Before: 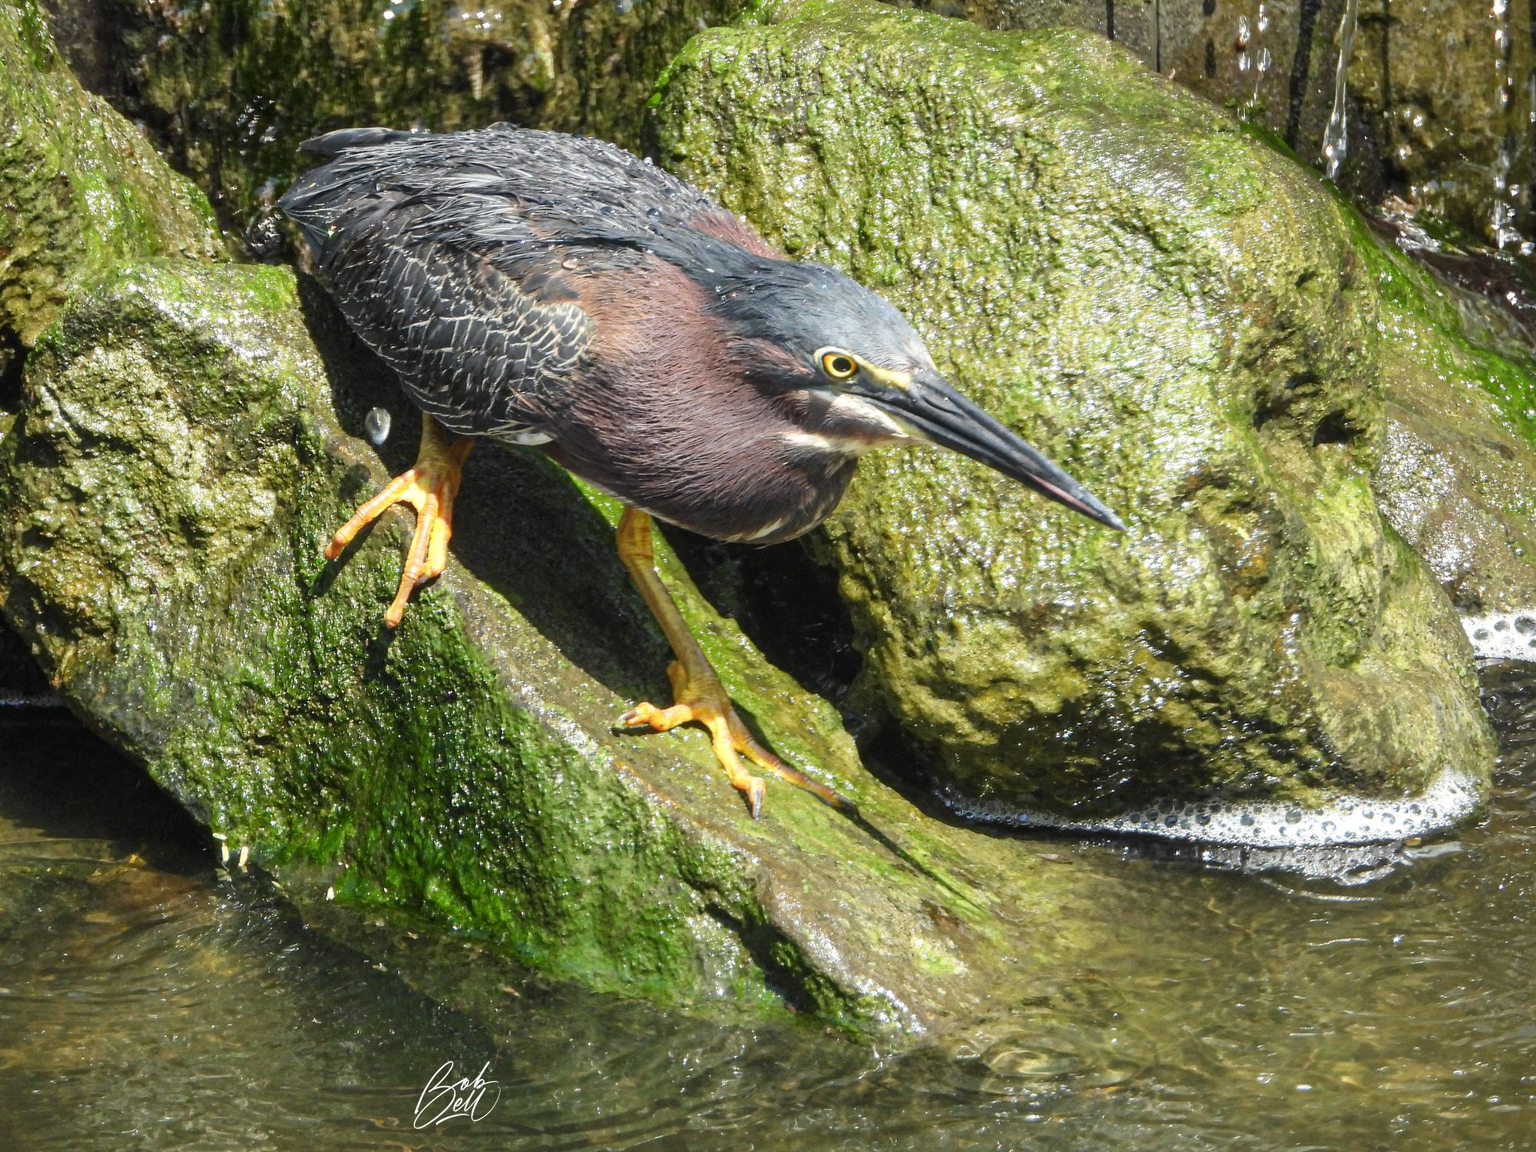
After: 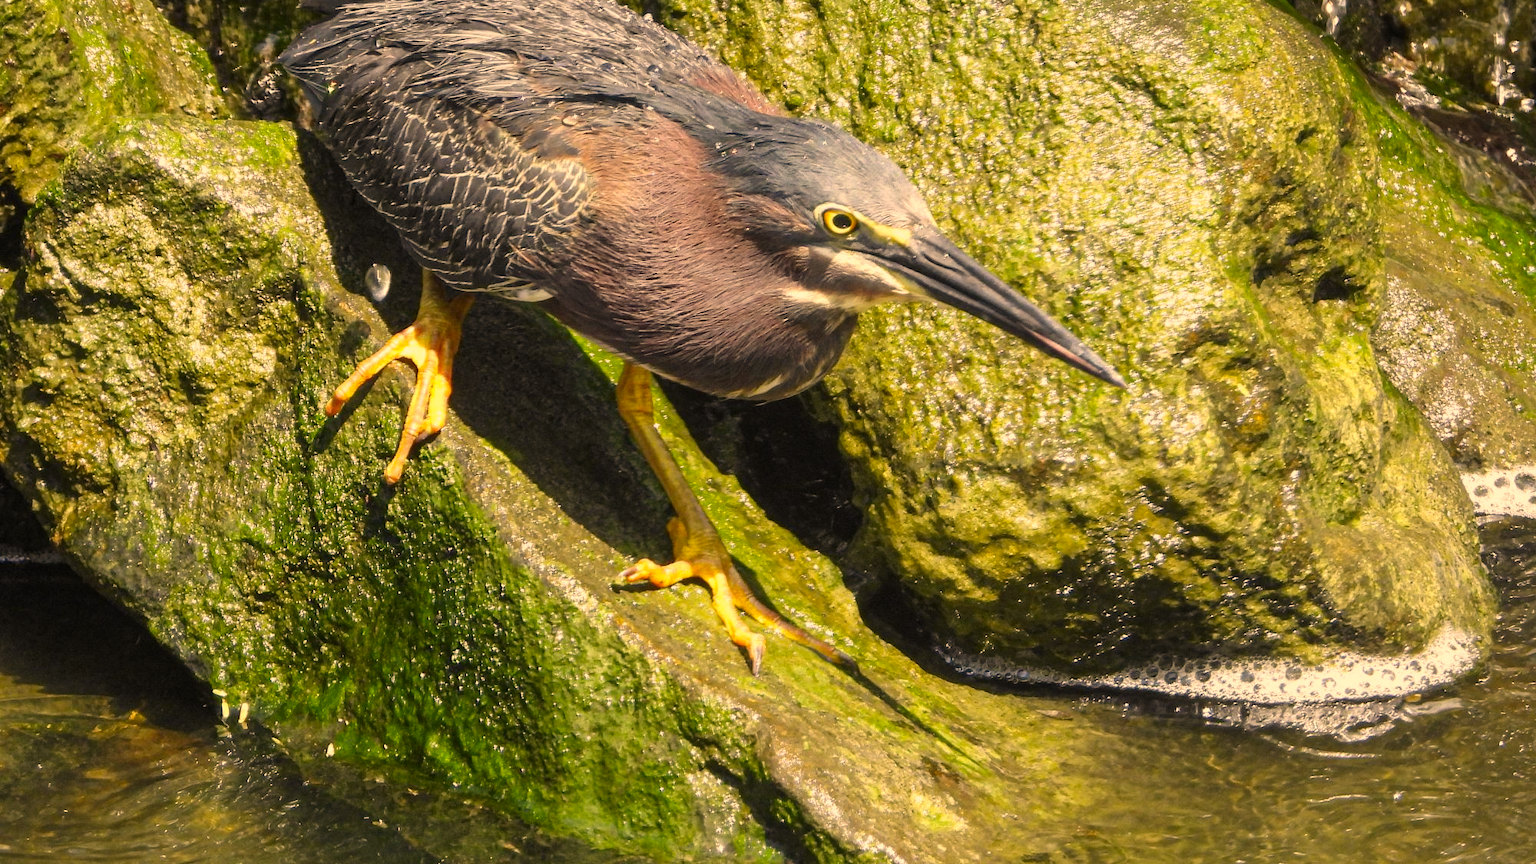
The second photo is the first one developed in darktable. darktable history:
crop and rotate: top 12.5%, bottom 12.5%
color correction: highlights a* 15, highlights b* 31.55
